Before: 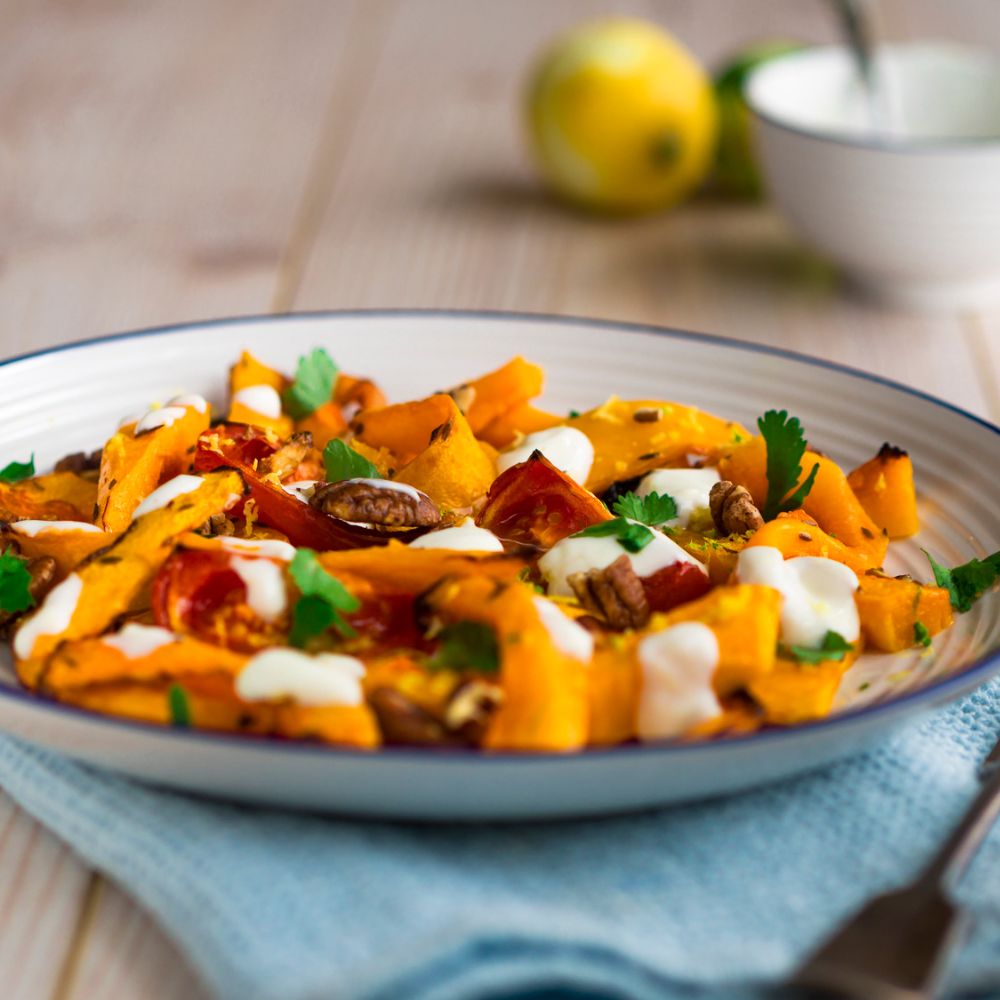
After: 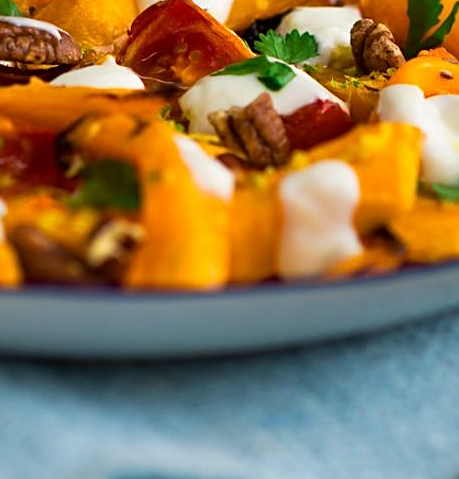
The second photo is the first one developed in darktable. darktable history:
crop: left 35.944%, top 46.223%, right 18.063%, bottom 5.876%
sharpen: on, module defaults
